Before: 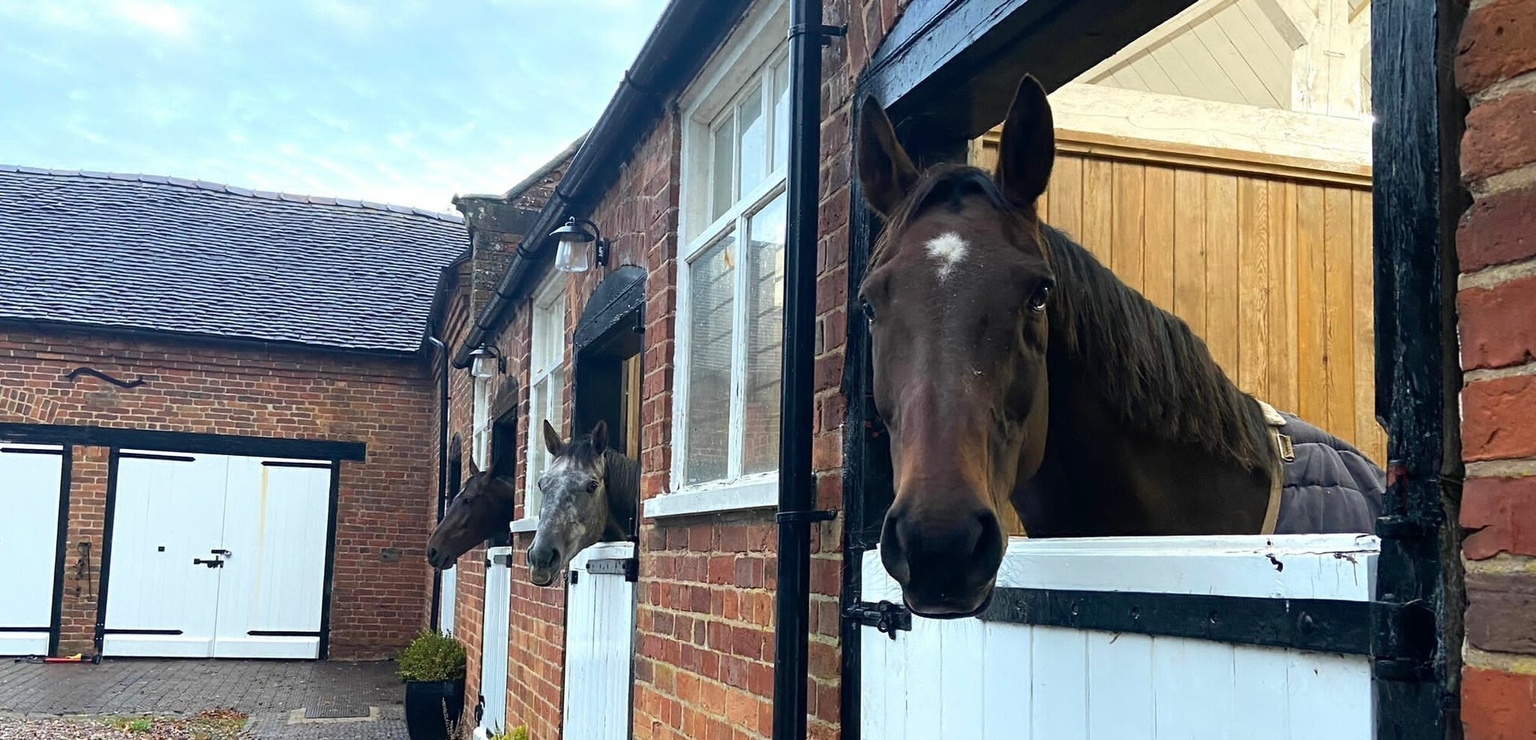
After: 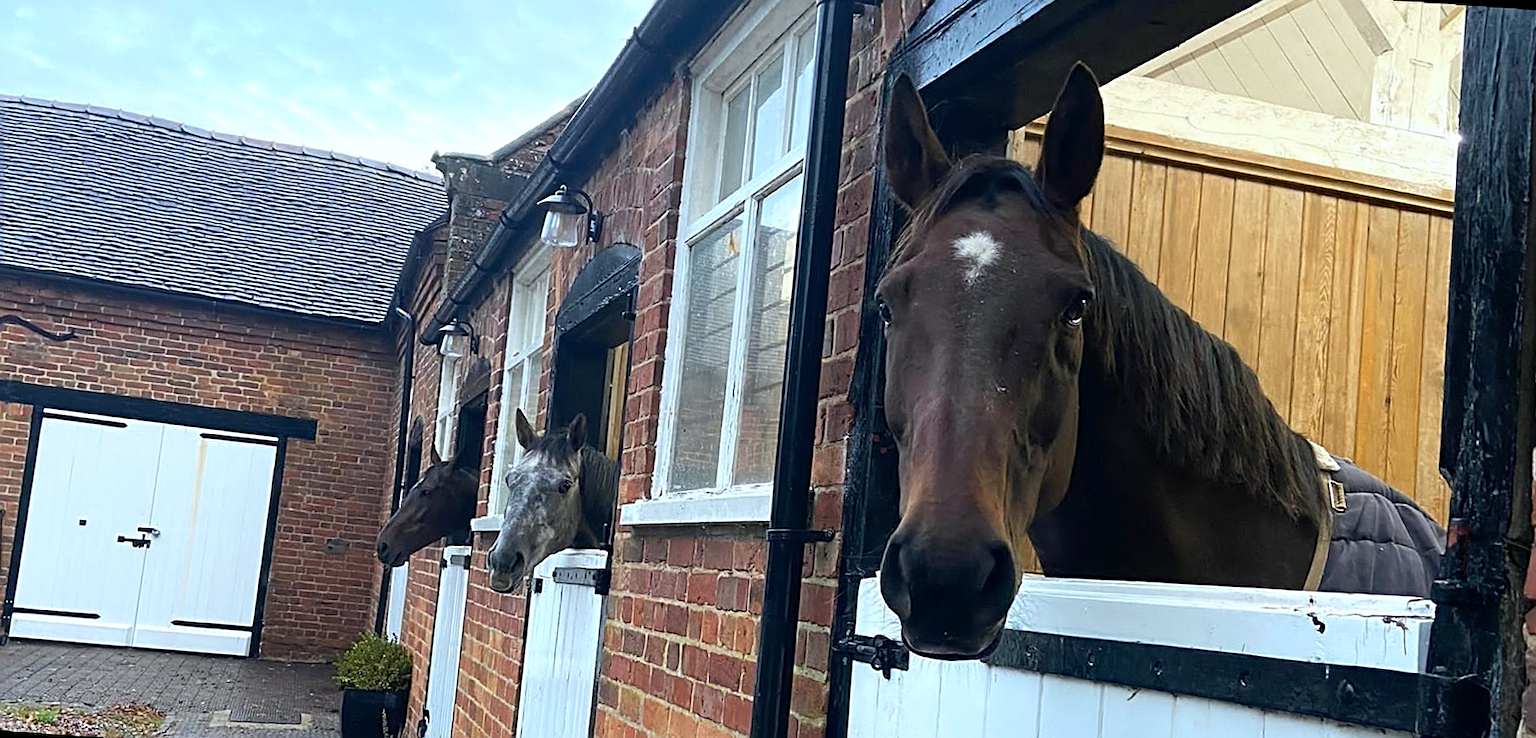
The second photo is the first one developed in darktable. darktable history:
sharpen: on, module defaults
rotate and perspective: rotation 1.57°, crop left 0.018, crop right 0.982, crop top 0.039, crop bottom 0.961
crop and rotate: angle -2.38°
white balance: red 0.98, blue 1.034
